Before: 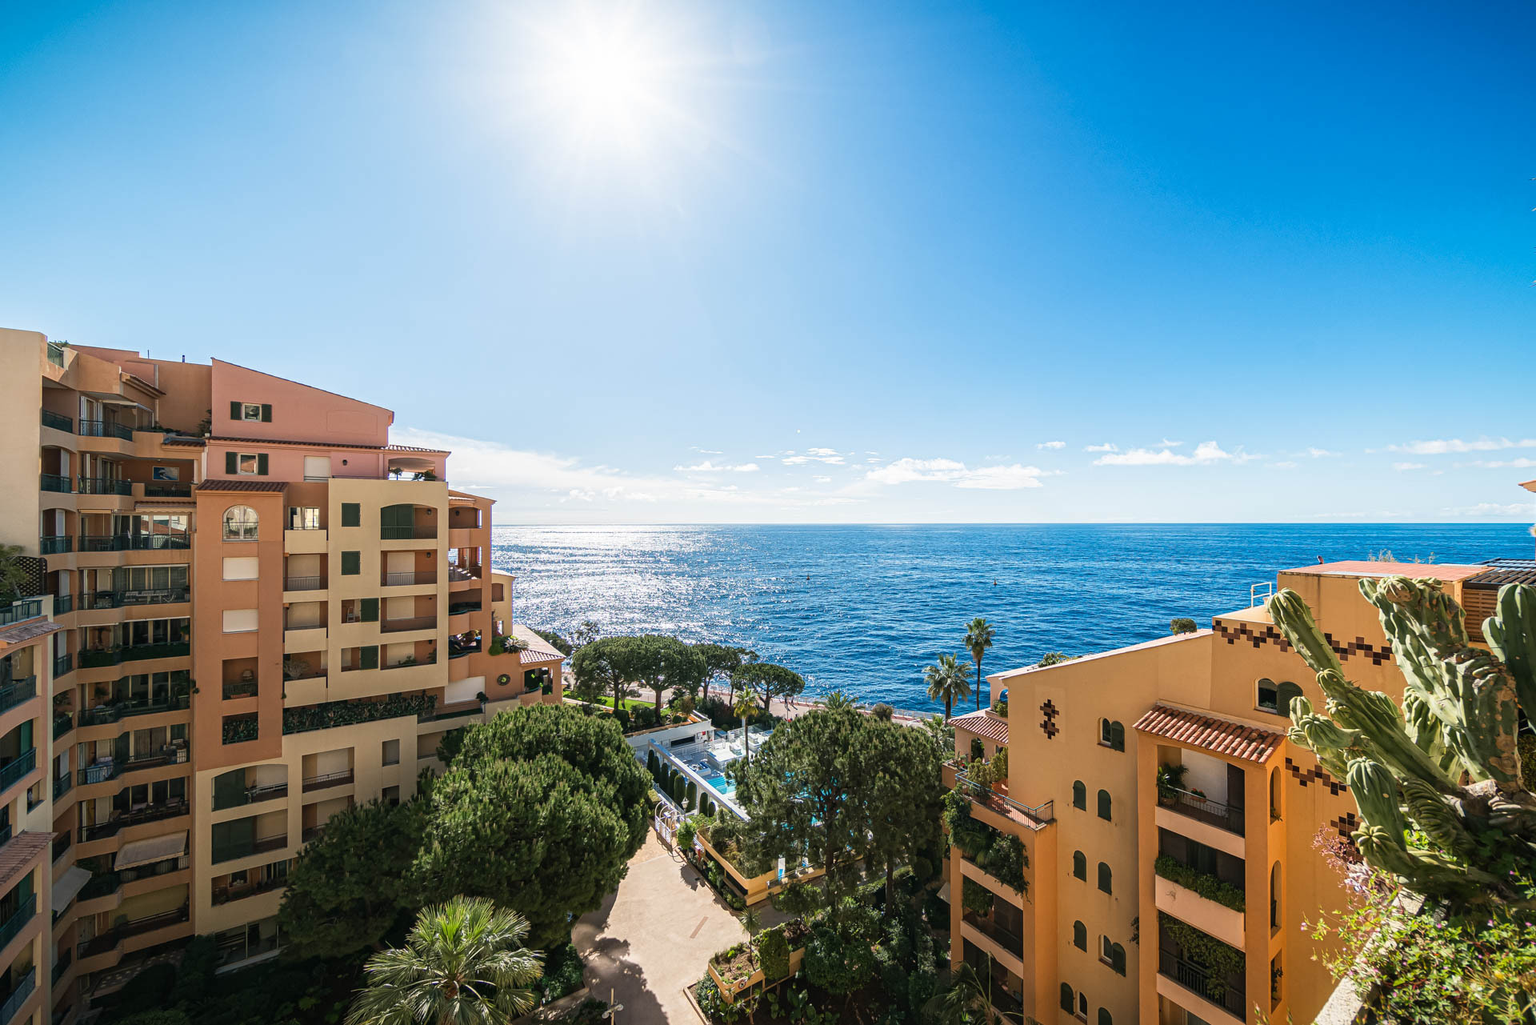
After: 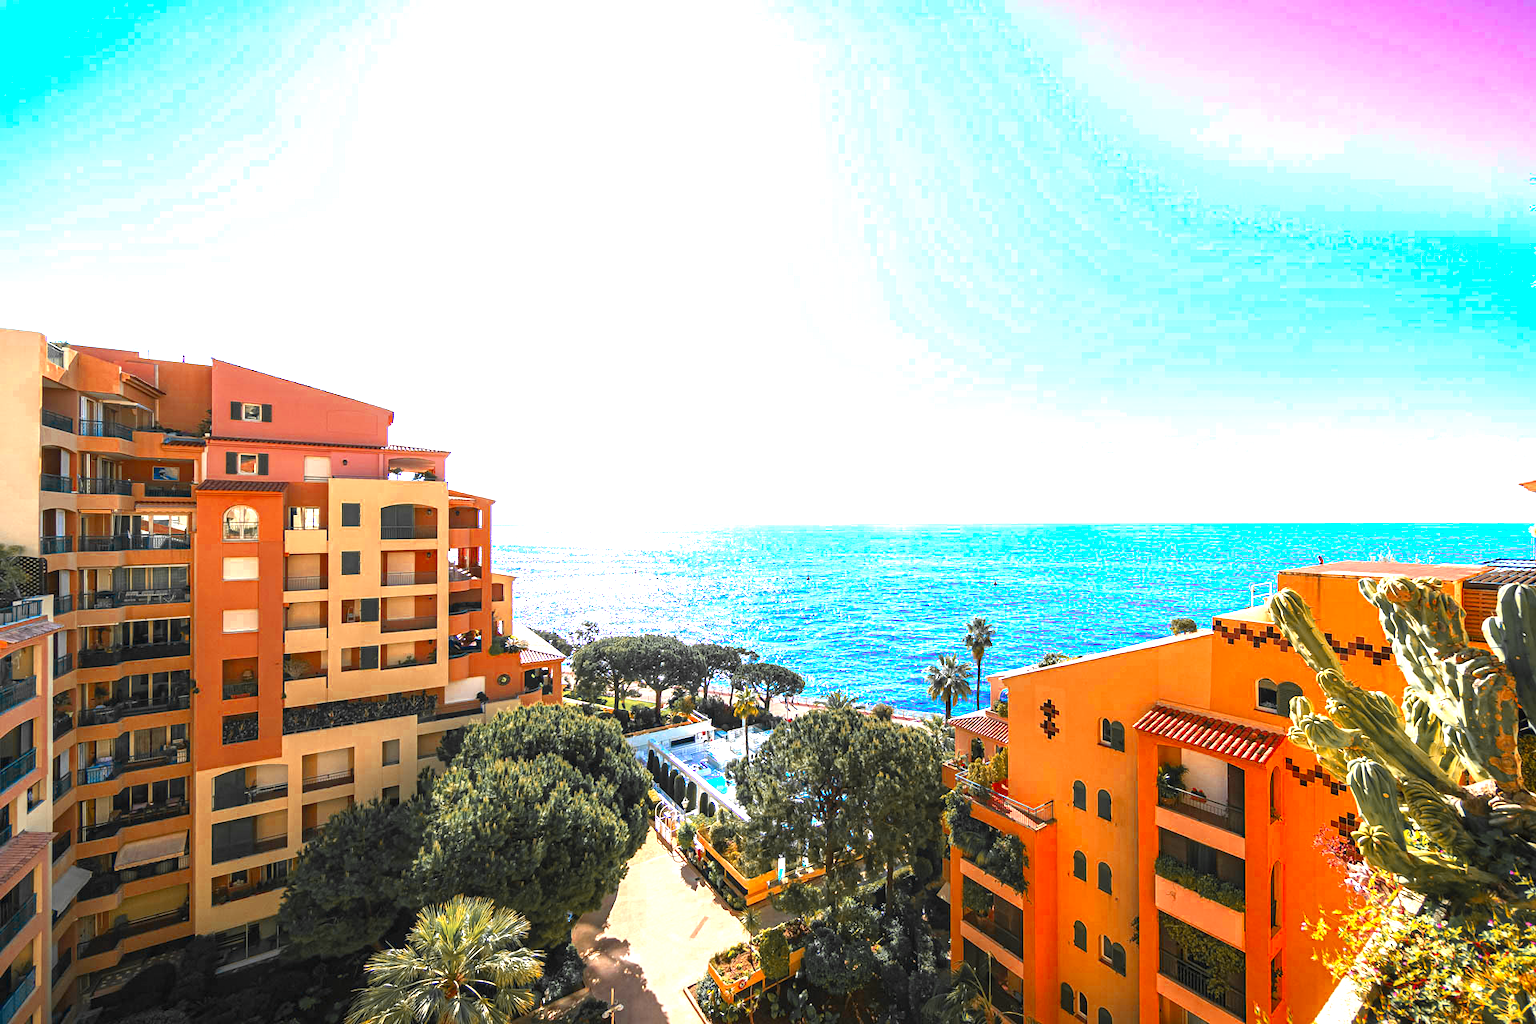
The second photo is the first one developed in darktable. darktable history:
color balance rgb: perceptual saturation grading › global saturation 25%, global vibrance 20%
color zones: curves: ch0 [(0, 0.363) (0.128, 0.373) (0.25, 0.5) (0.402, 0.407) (0.521, 0.525) (0.63, 0.559) (0.729, 0.662) (0.867, 0.471)]; ch1 [(0, 0.515) (0.136, 0.618) (0.25, 0.5) (0.378, 0) (0.516, 0) (0.622, 0.593) (0.737, 0.819) (0.87, 0.593)]; ch2 [(0, 0.529) (0.128, 0.471) (0.282, 0.451) (0.386, 0.662) (0.516, 0.525) (0.633, 0.554) (0.75, 0.62) (0.875, 0.441)]
exposure: exposure 1.15 EV, compensate highlight preservation false
